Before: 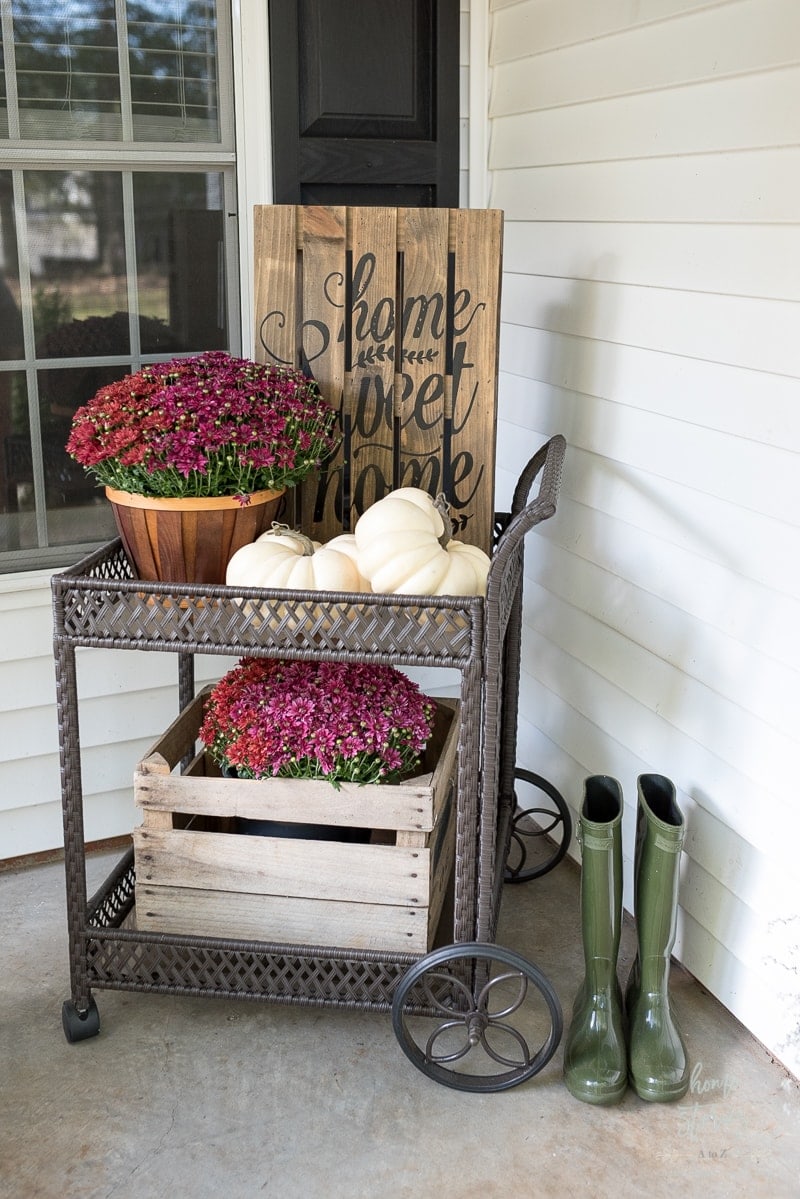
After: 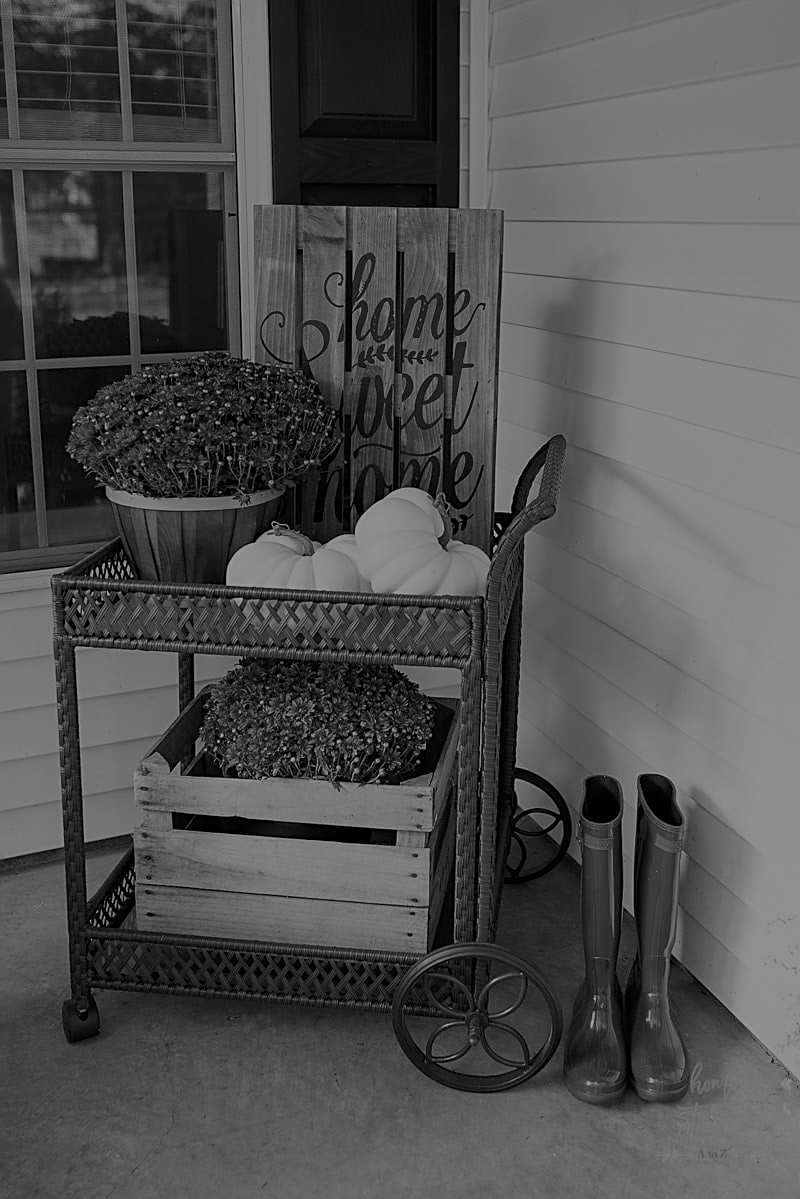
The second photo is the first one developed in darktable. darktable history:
white balance: red 1.188, blue 1.11
exposure: exposure -2.002 EV, compensate highlight preservation false
sharpen: on, module defaults
monochrome: a 1.94, b -0.638
